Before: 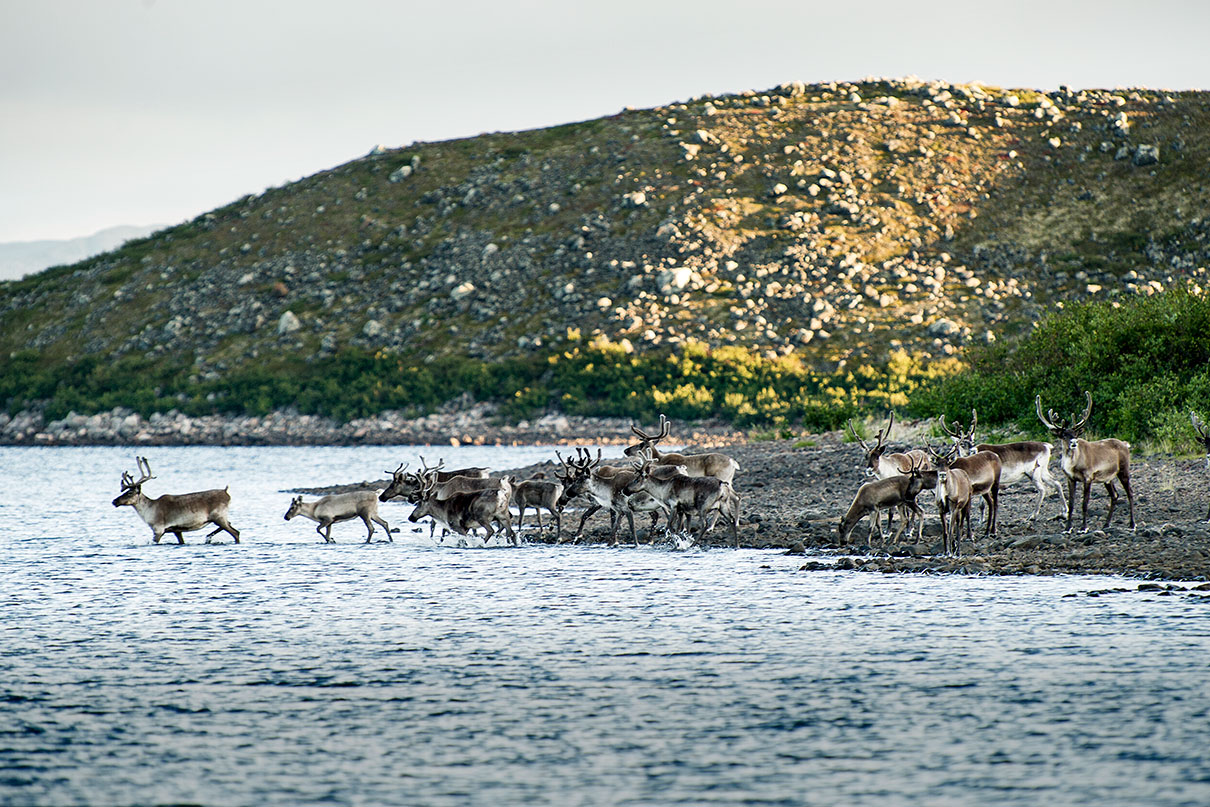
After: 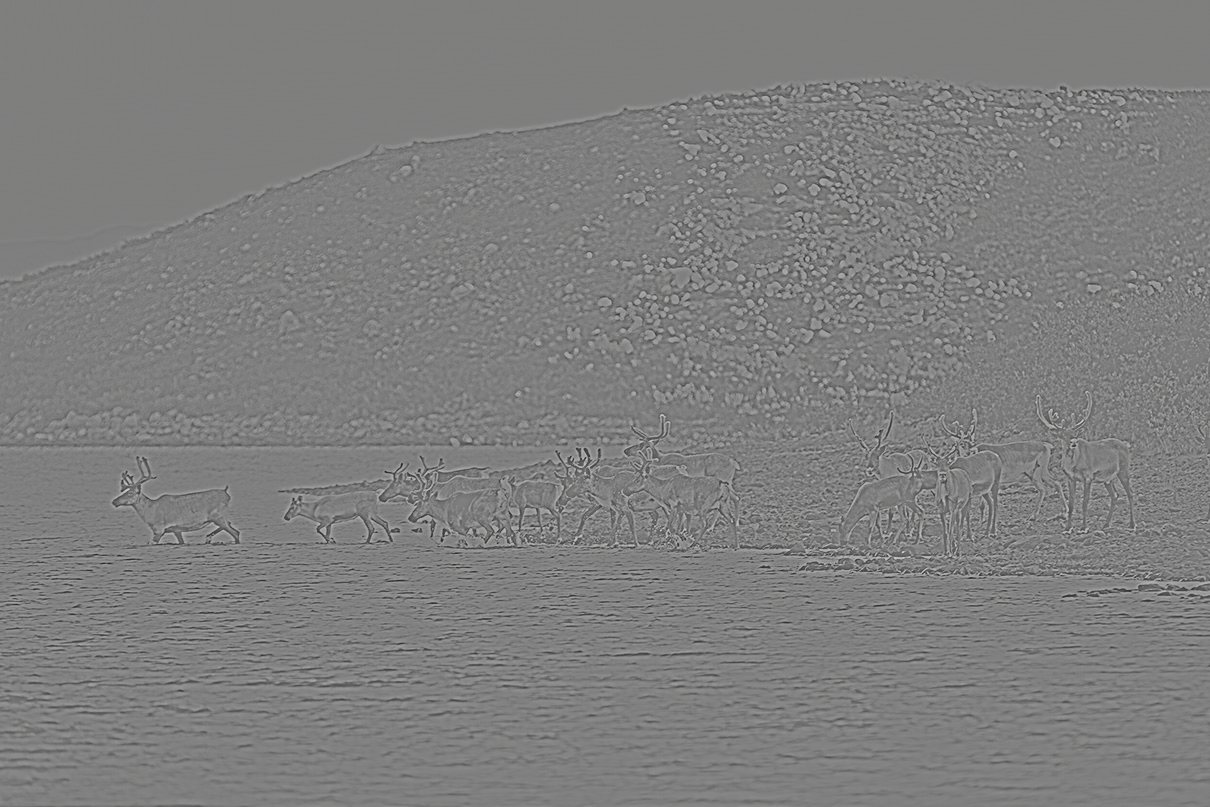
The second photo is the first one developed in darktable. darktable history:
local contrast: mode bilateral grid, contrast 20, coarseness 50, detail 130%, midtone range 0.2
tone curve: curves: ch0 [(0, 0.008) (0.046, 0.032) (0.151, 0.108) (0.367, 0.379) (0.496, 0.526) (0.771, 0.786) (0.857, 0.85) (1, 0.965)]; ch1 [(0, 0) (0.248, 0.252) (0.388, 0.383) (0.482, 0.478) (0.499, 0.499) (0.518, 0.518) (0.544, 0.552) (0.585, 0.617) (0.683, 0.735) (0.823, 0.894) (1, 1)]; ch2 [(0, 0) (0.302, 0.284) (0.427, 0.417) (0.473, 0.47) (0.503, 0.503) (0.523, 0.518) (0.55, 0.563) (0.624, 0.643) (0.753, 0.764) (1, 1)], color space Lab, independent channels, preserve colors none
highpass: sharpness 9.84%, contrast boost 9.94%
